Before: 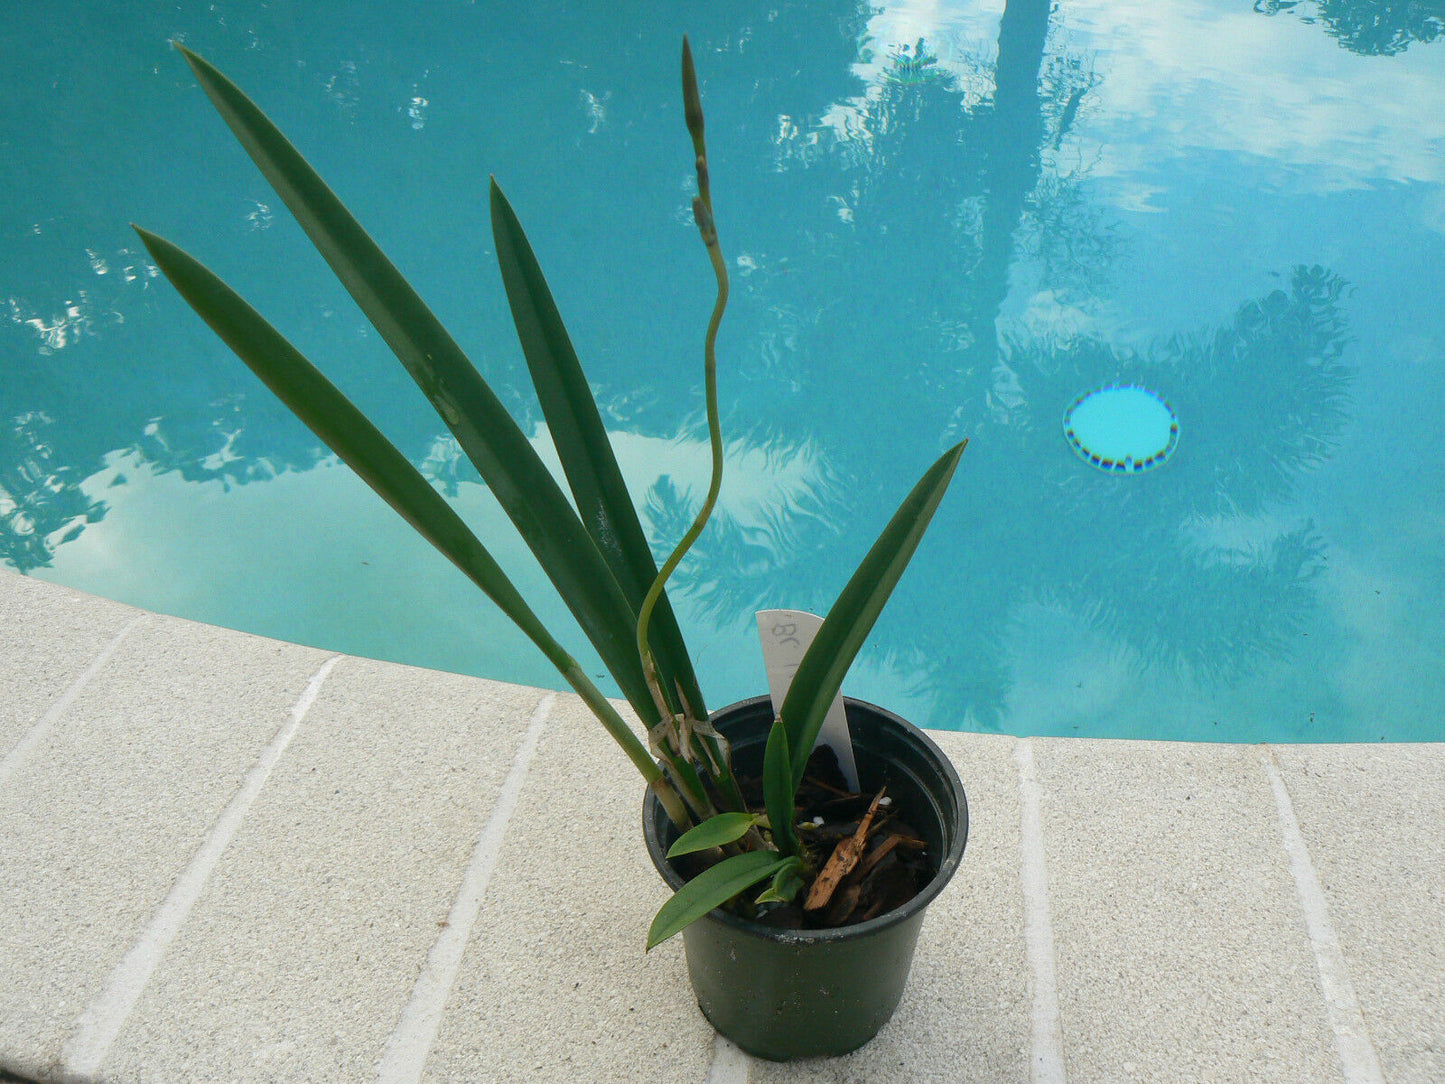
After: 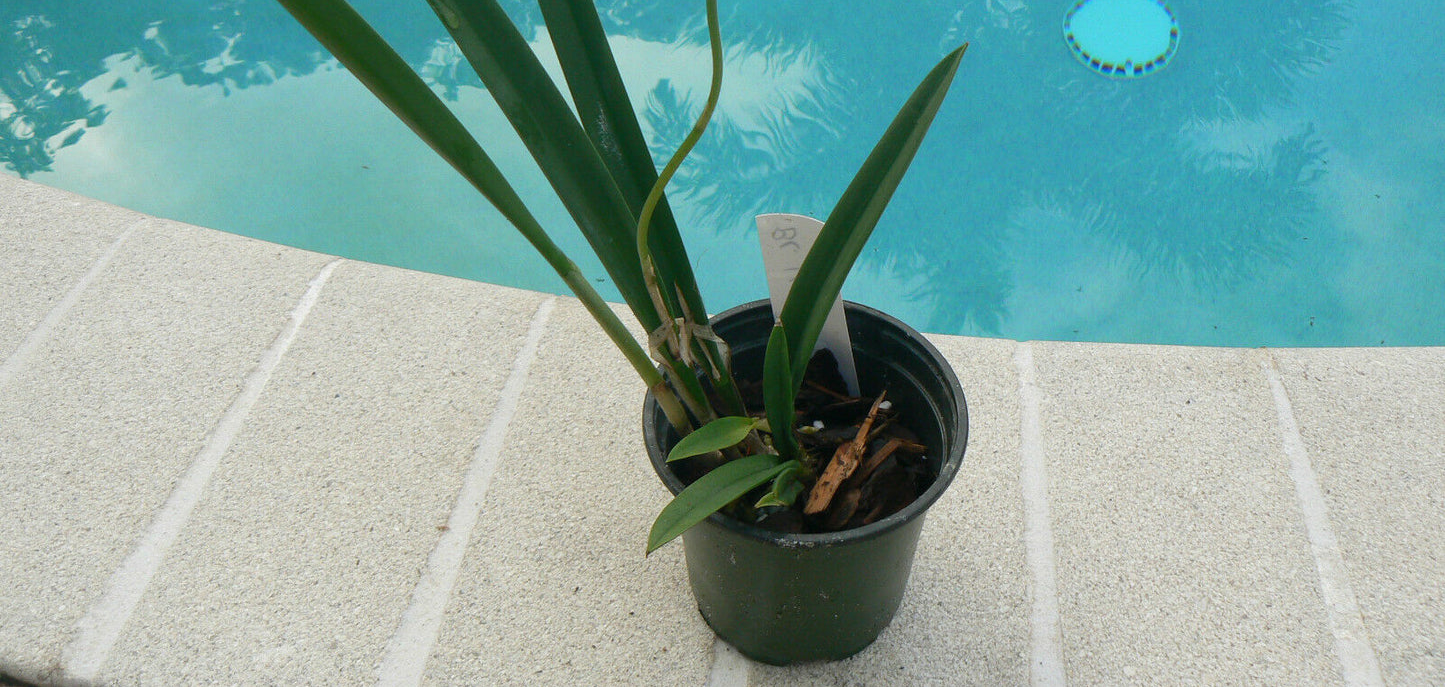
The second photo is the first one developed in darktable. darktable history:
crop and rotate: top 36.538%
